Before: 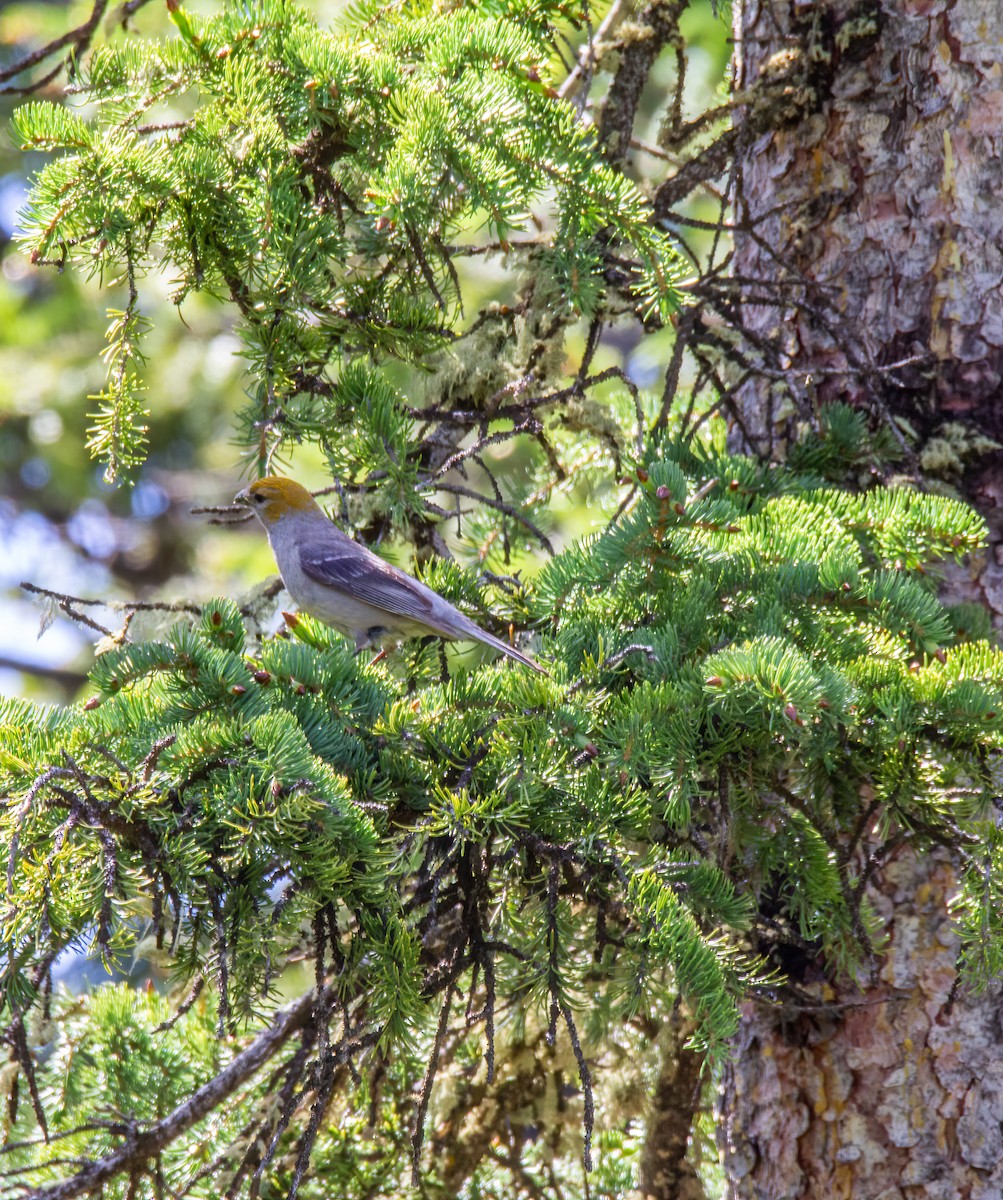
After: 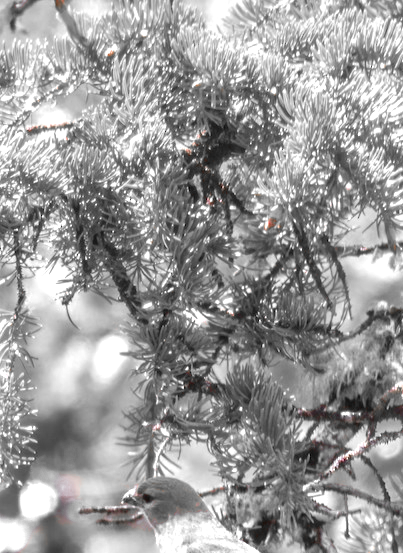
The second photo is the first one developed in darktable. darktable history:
crop and rotate: left 11.243%, top 0.045%, right 48.509%, bottom 53.813%
exposure: black level correction 0, exposure 0.697 EV, compensate highlight preservation false
color zones: curves: ch0 [(0, 0.352) (0.143, 0.407) (0.286, 0.386) (0.429, 0.431) (0.571, 0.829) (0.714, 0.853) (0.857, 0.833) (1, 0.352)]; ch1 [(0, 0.604) (0.072, 0.726) (0.096, 0.608) (0.205, 0.007) (0.571, -0.006) (0.839, -0.013) (0.857, -0.012) (1, 0.604)]
